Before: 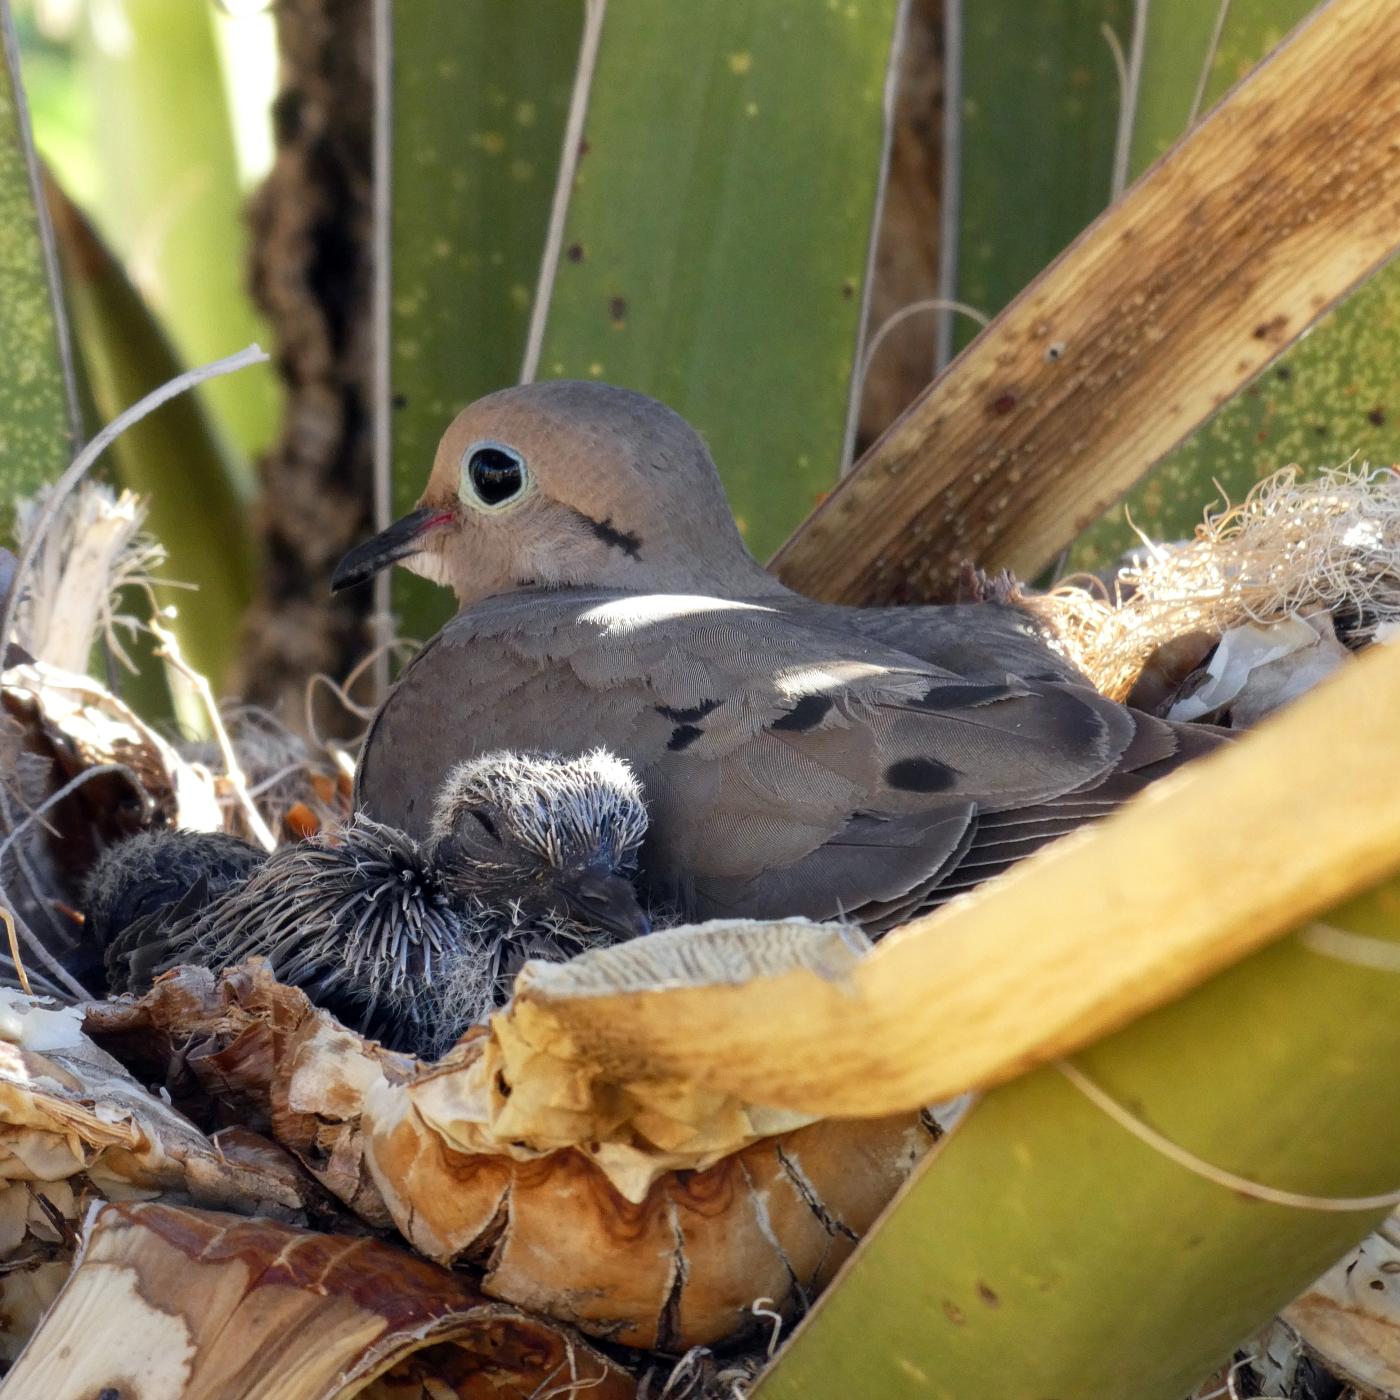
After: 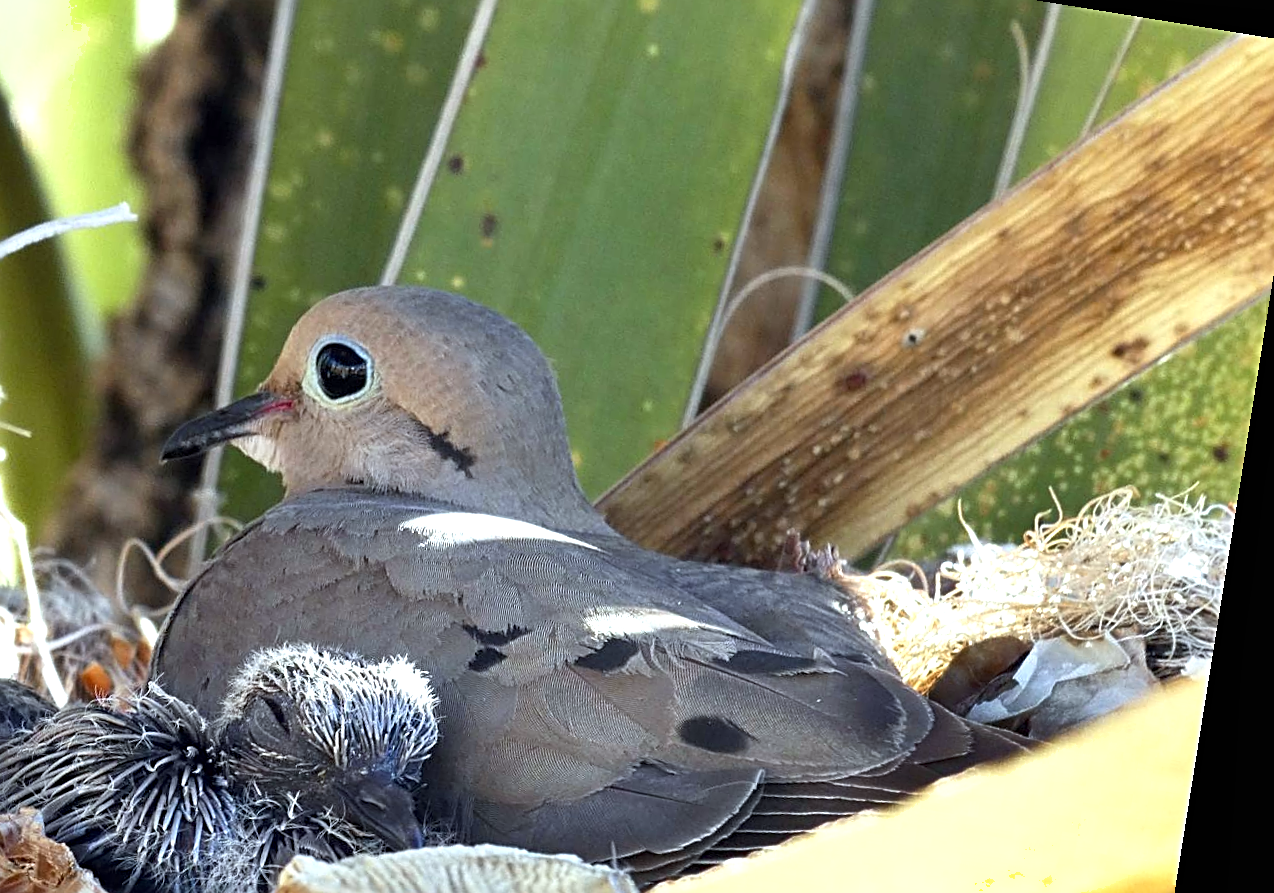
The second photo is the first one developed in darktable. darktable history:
crop: left 18.38%, top 11.092%, right 2.134%, bottom 33.217%
rotate and perspective: rotation 9.12°, automatic cropping off
shadows and highlights: white point adjustment 0.1, highlights -70, soften with gaussian
sharpen: radius 2.817, amount 0.715
exposure: black level correction 0, exposure 0.7 EV, compensate exposure bias true, compensate highlight preservation false
white balance: red 0.925, blue 1.046
